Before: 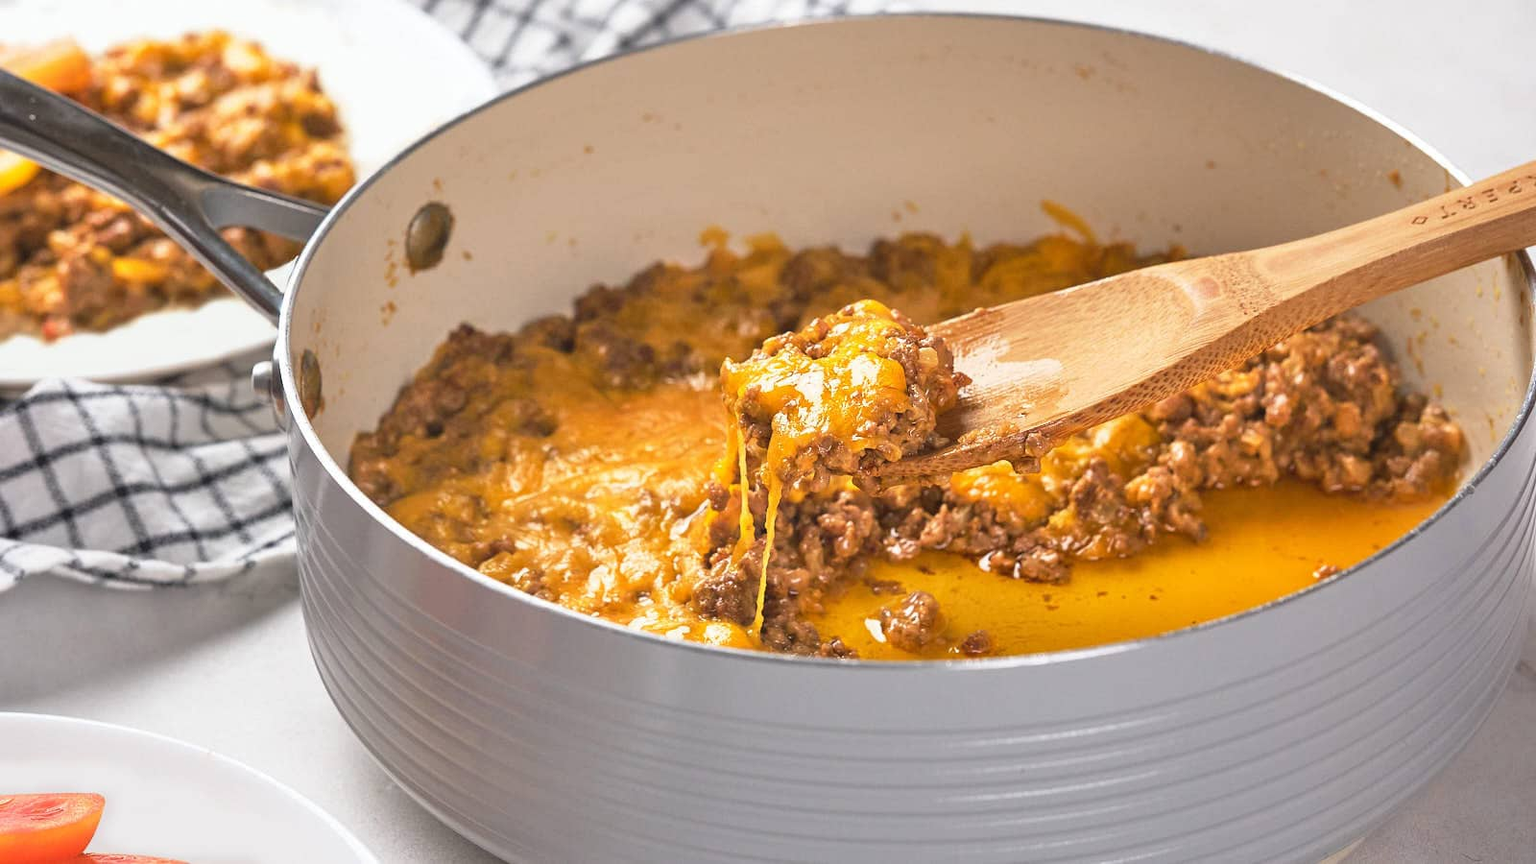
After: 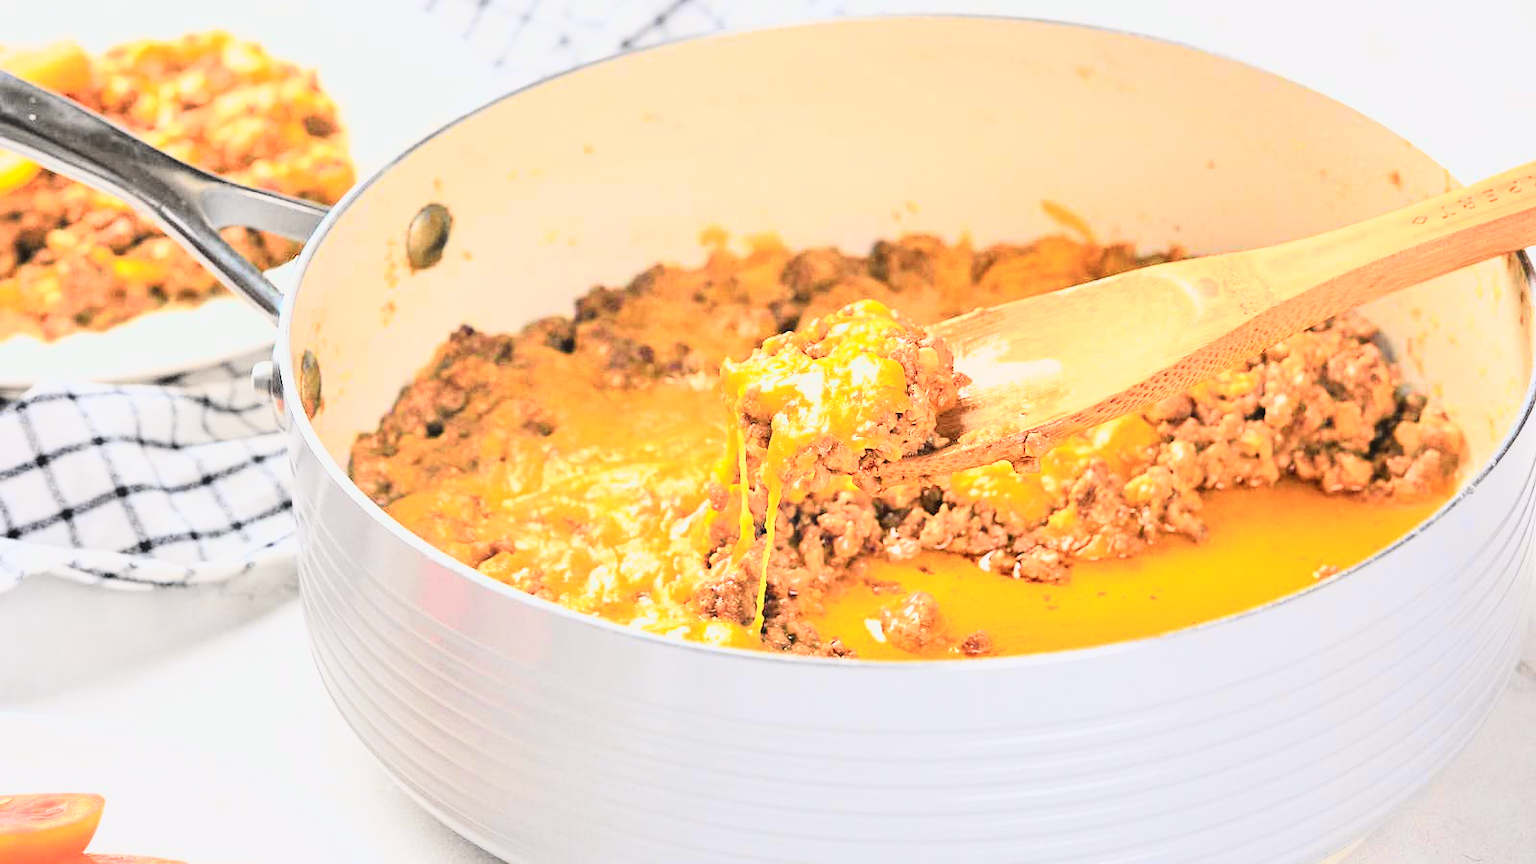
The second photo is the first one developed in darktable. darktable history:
base curve: curves: ch0 [(0, 0) (0.007, 0.004) (0.027, 0.03) (0.046, 0.07) (0.207, 0.54) (0.442, 0.872) (0.673, 0.972) (1, 1)]
tone curve: curves: ch0 [(0, 0.037) (0.045, 0.055) (0.155, 0.138) (0.29, 0.325) (0.428, 0.513) (0.604, 0.71) (0.824, 0.882) (1, 0.965)]; ch1 [(0, 0) (0.339, 0.334) (0.445, 0.419) (0.476, 0.454) (0.498, 0.498) (0.53, 0.515) (0.557, 0.556) (0.609, 0.649) (0.716, 0.746) (1, 1)]; ch2 [(0, 0) (0.327, 0.318) (0.417, 0.426) (0.46, 0.453) (0.502, 0.5) (0.526, 0.52) (0.554, 0.541) (0.626, 0.65) (0.749, 0.746) (1, 1)], color space Lab, independent channels, preserve colors none
